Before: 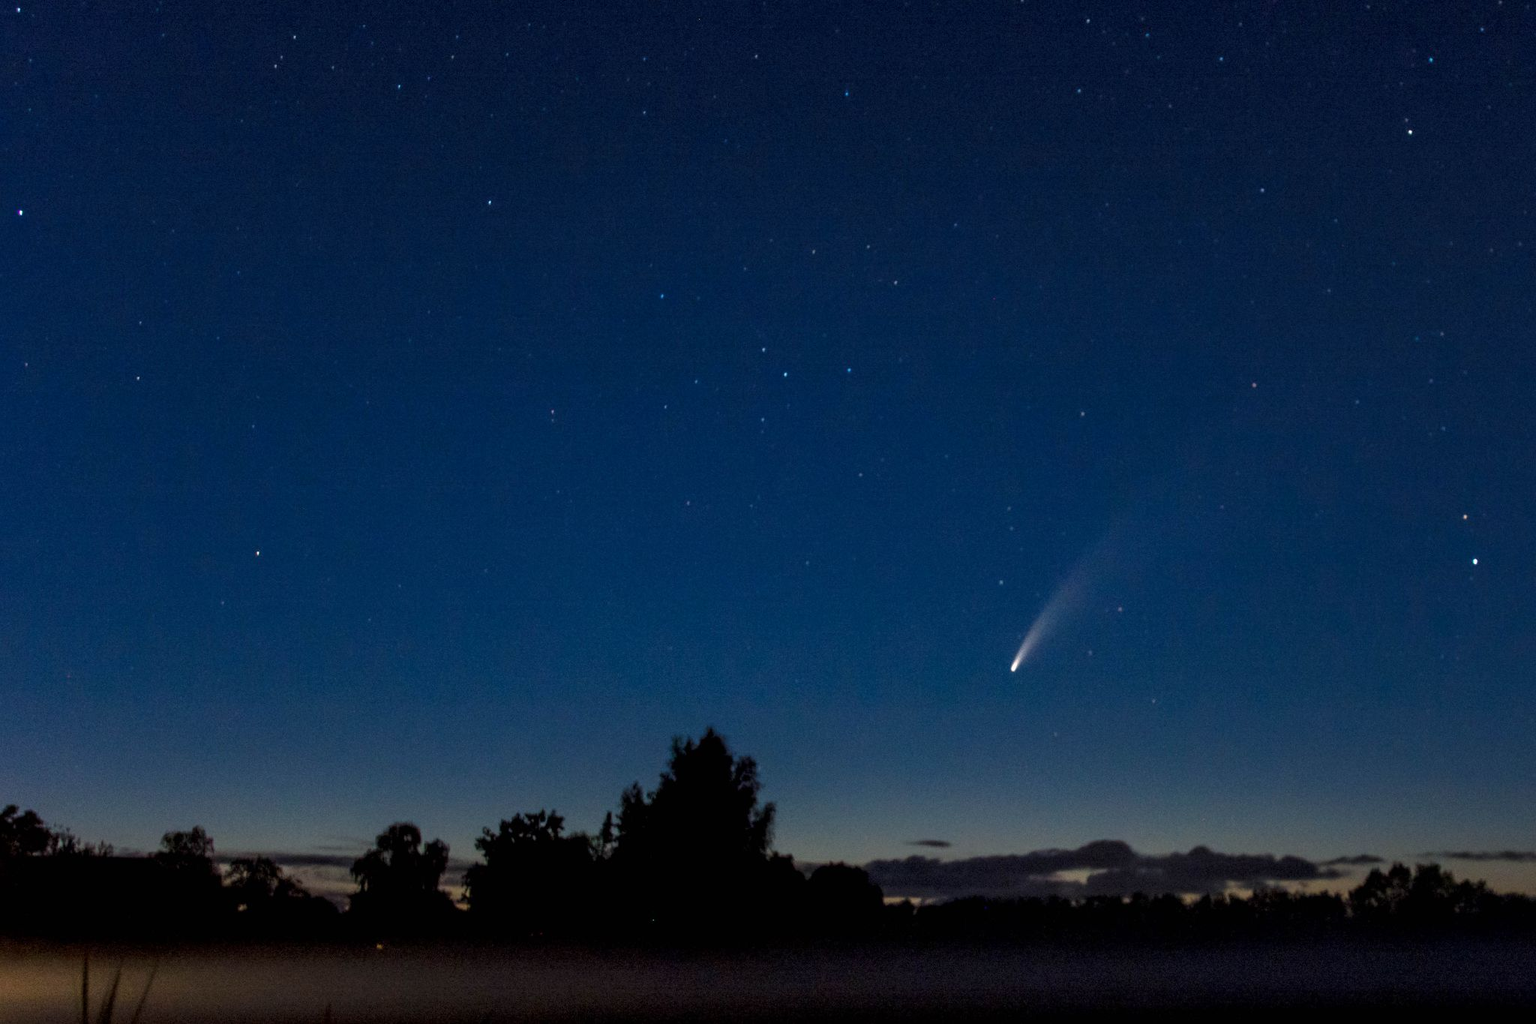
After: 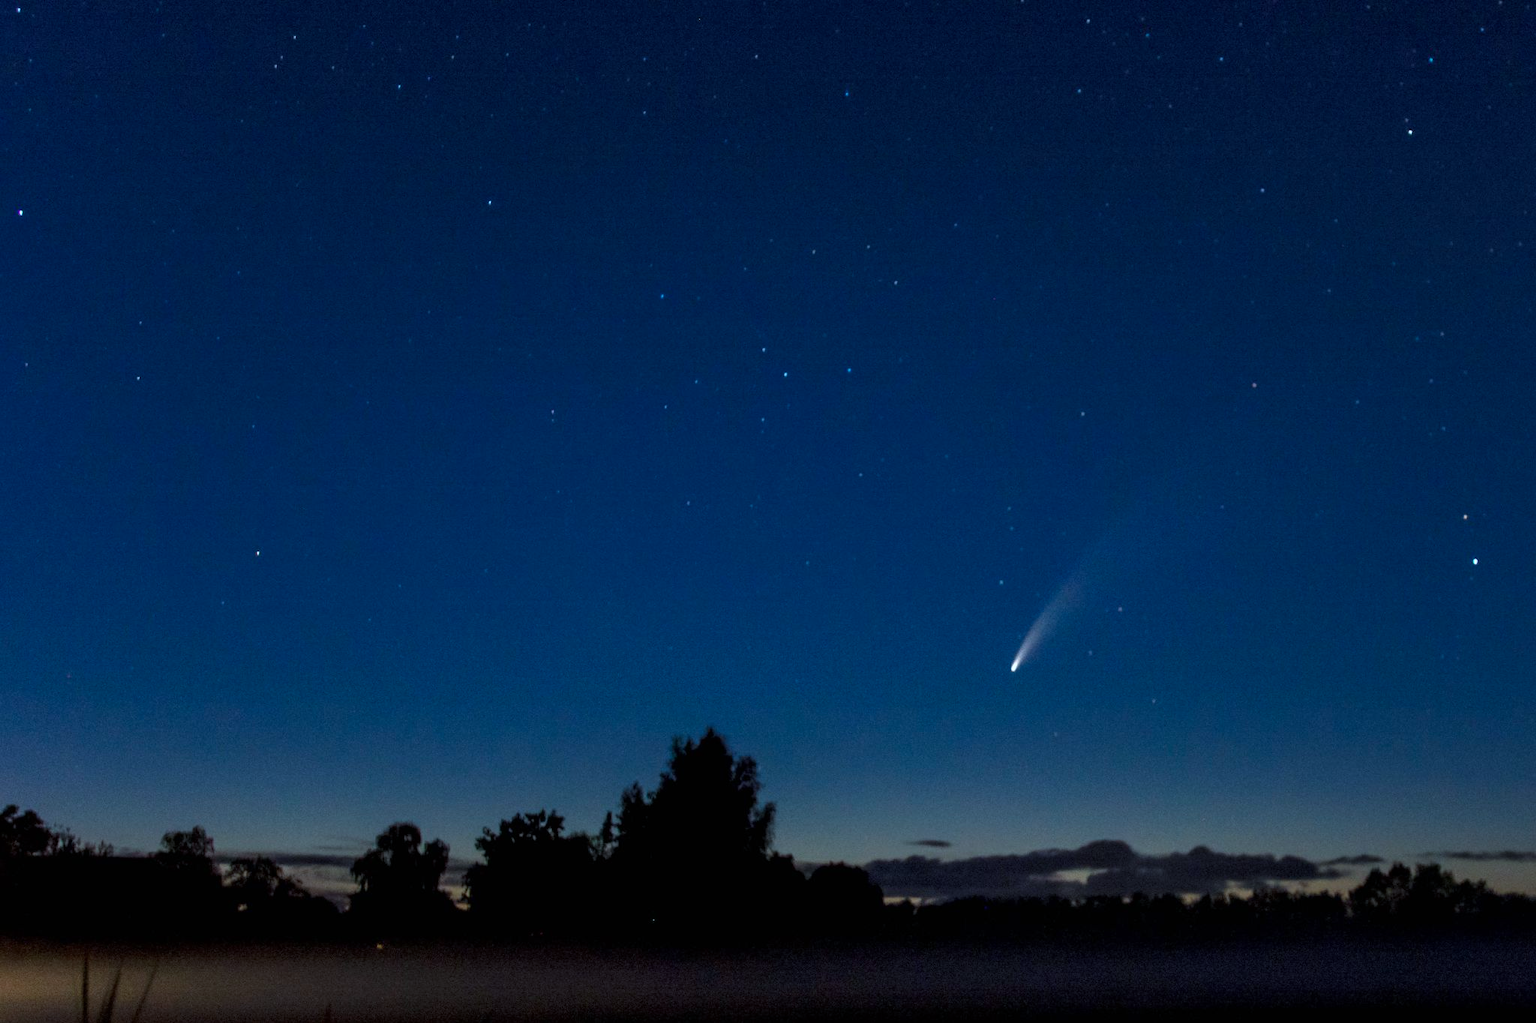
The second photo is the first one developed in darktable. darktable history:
color calibration: illuminant F (fluorescent), F source F9 (Cool White Deluxe 4150 K) – high CRI, x 0.375, y 0.373, temperature 4153.38 K
